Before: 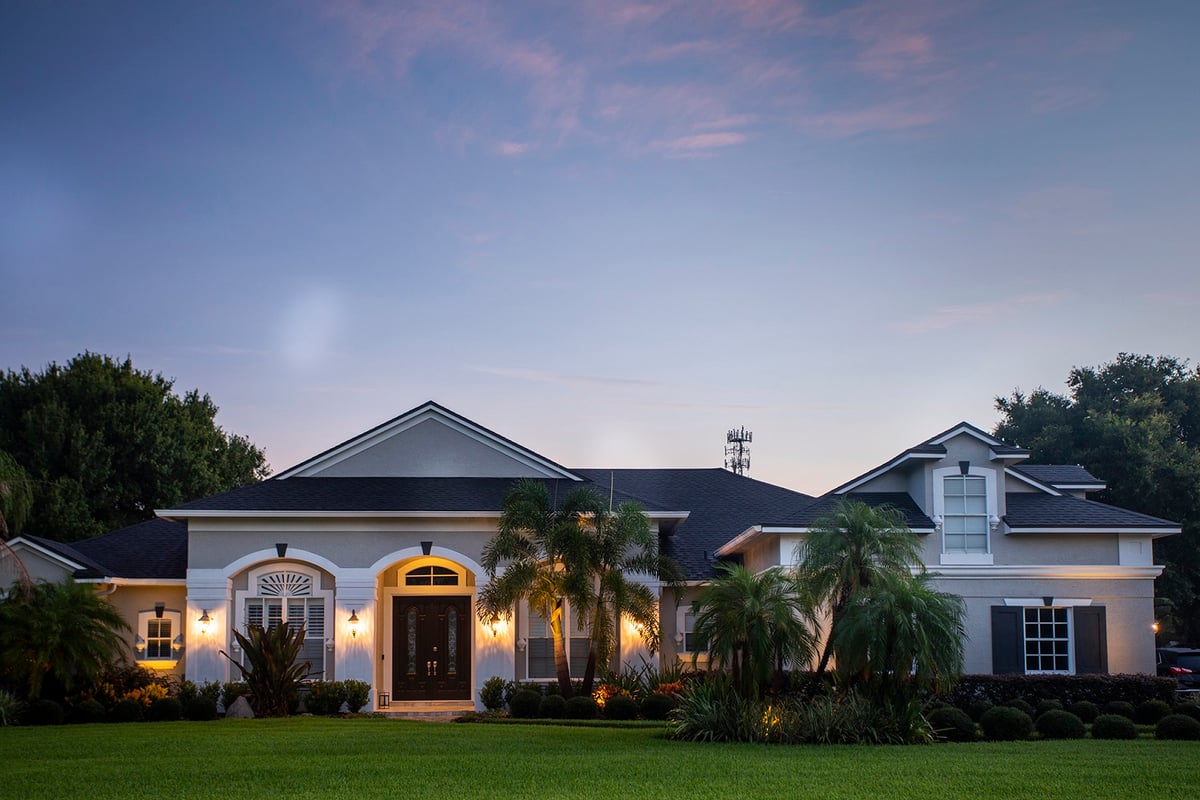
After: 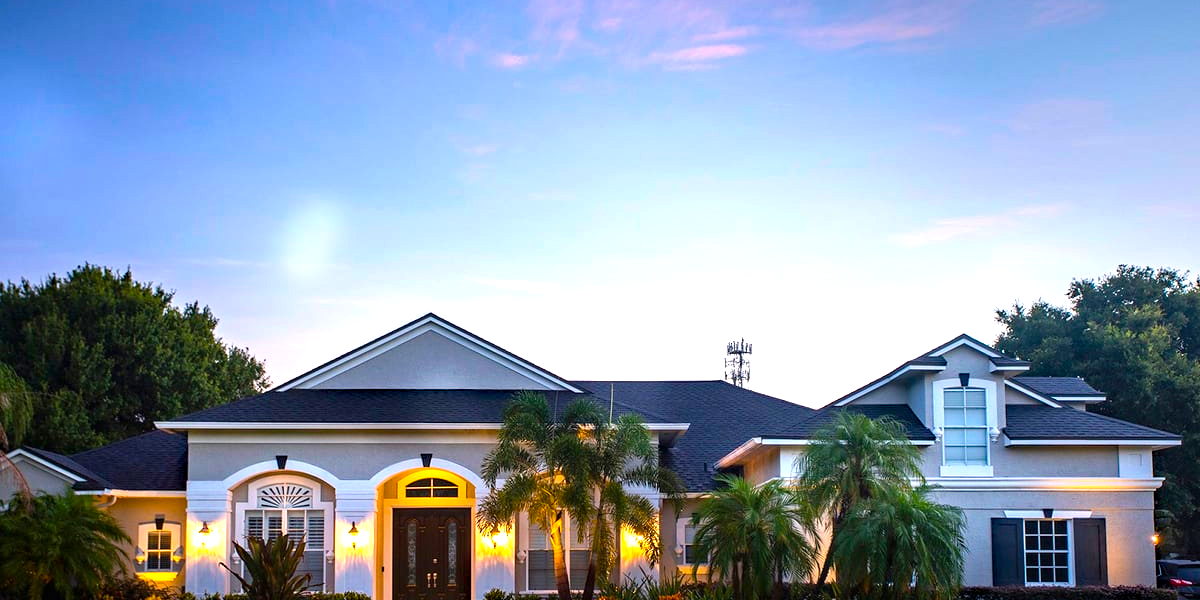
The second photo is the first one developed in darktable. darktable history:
exposure: black level correction 0, exposure 1.1 EV, compensate exposure bias true, compensate highlight preservation false
color balance rgb: perceptual saturation grading › global saturation 30%, global vibrance 20%
haze removal: compatibility mode true, adaptive false
crop: top 11.038%, bottom 13.962%
